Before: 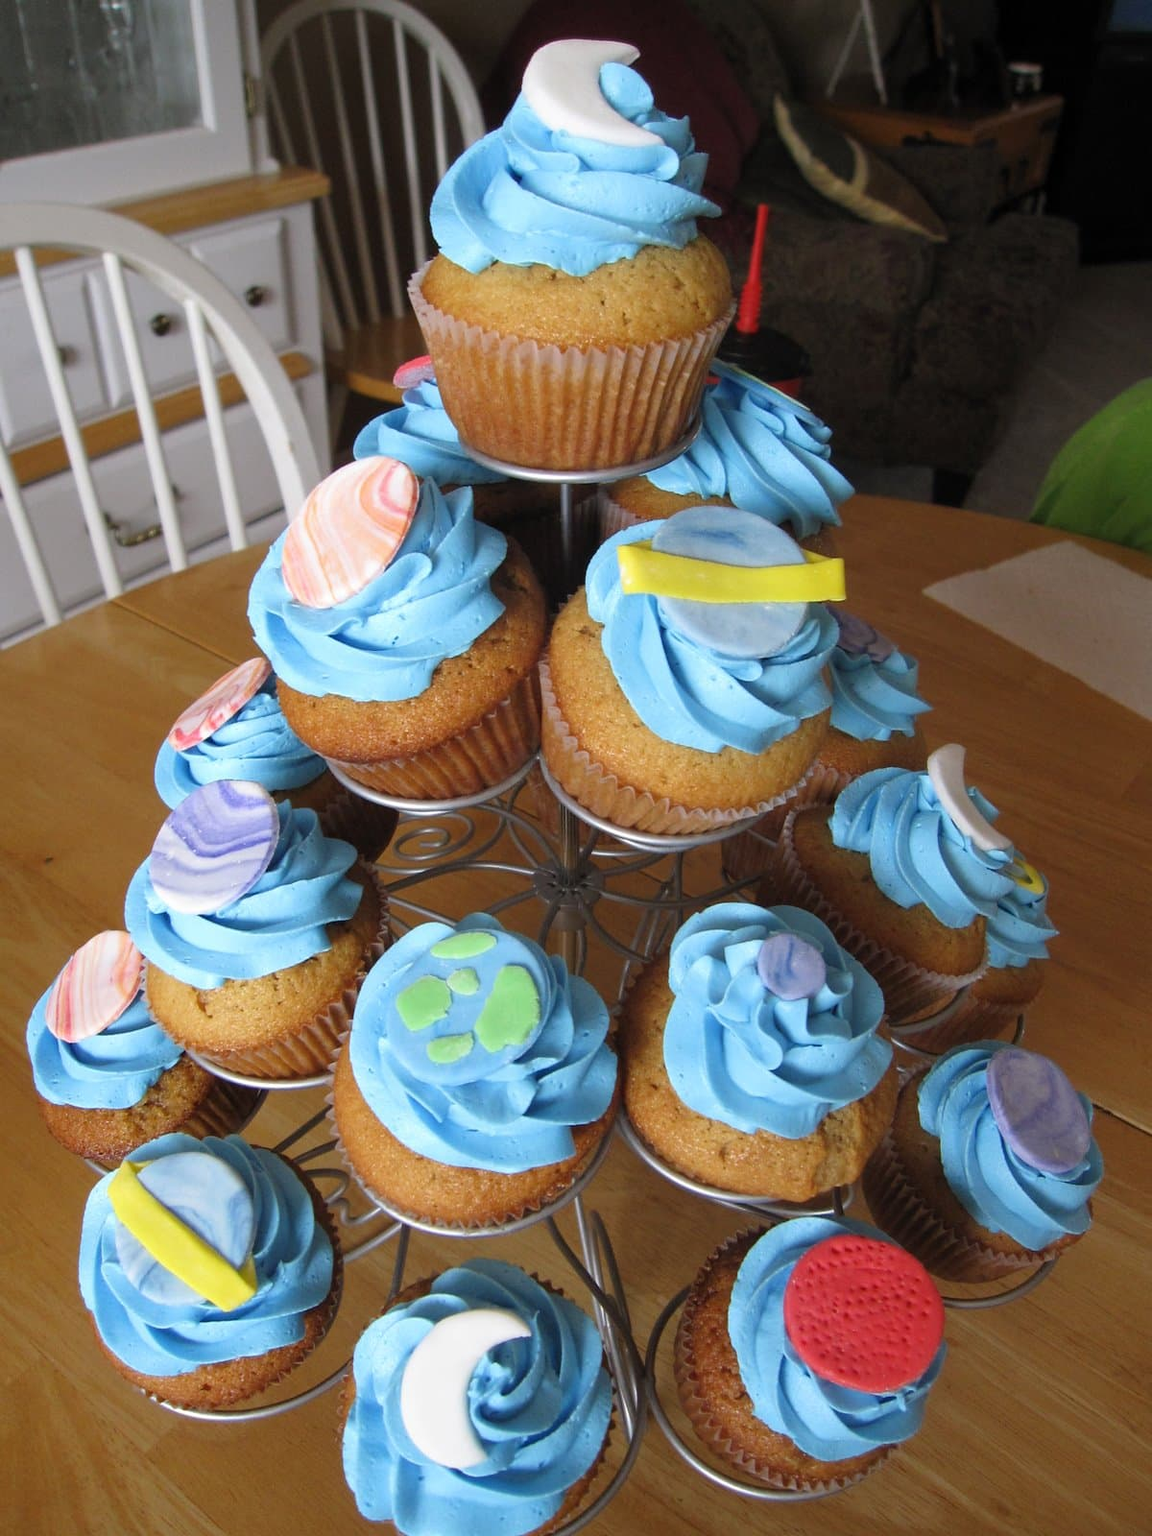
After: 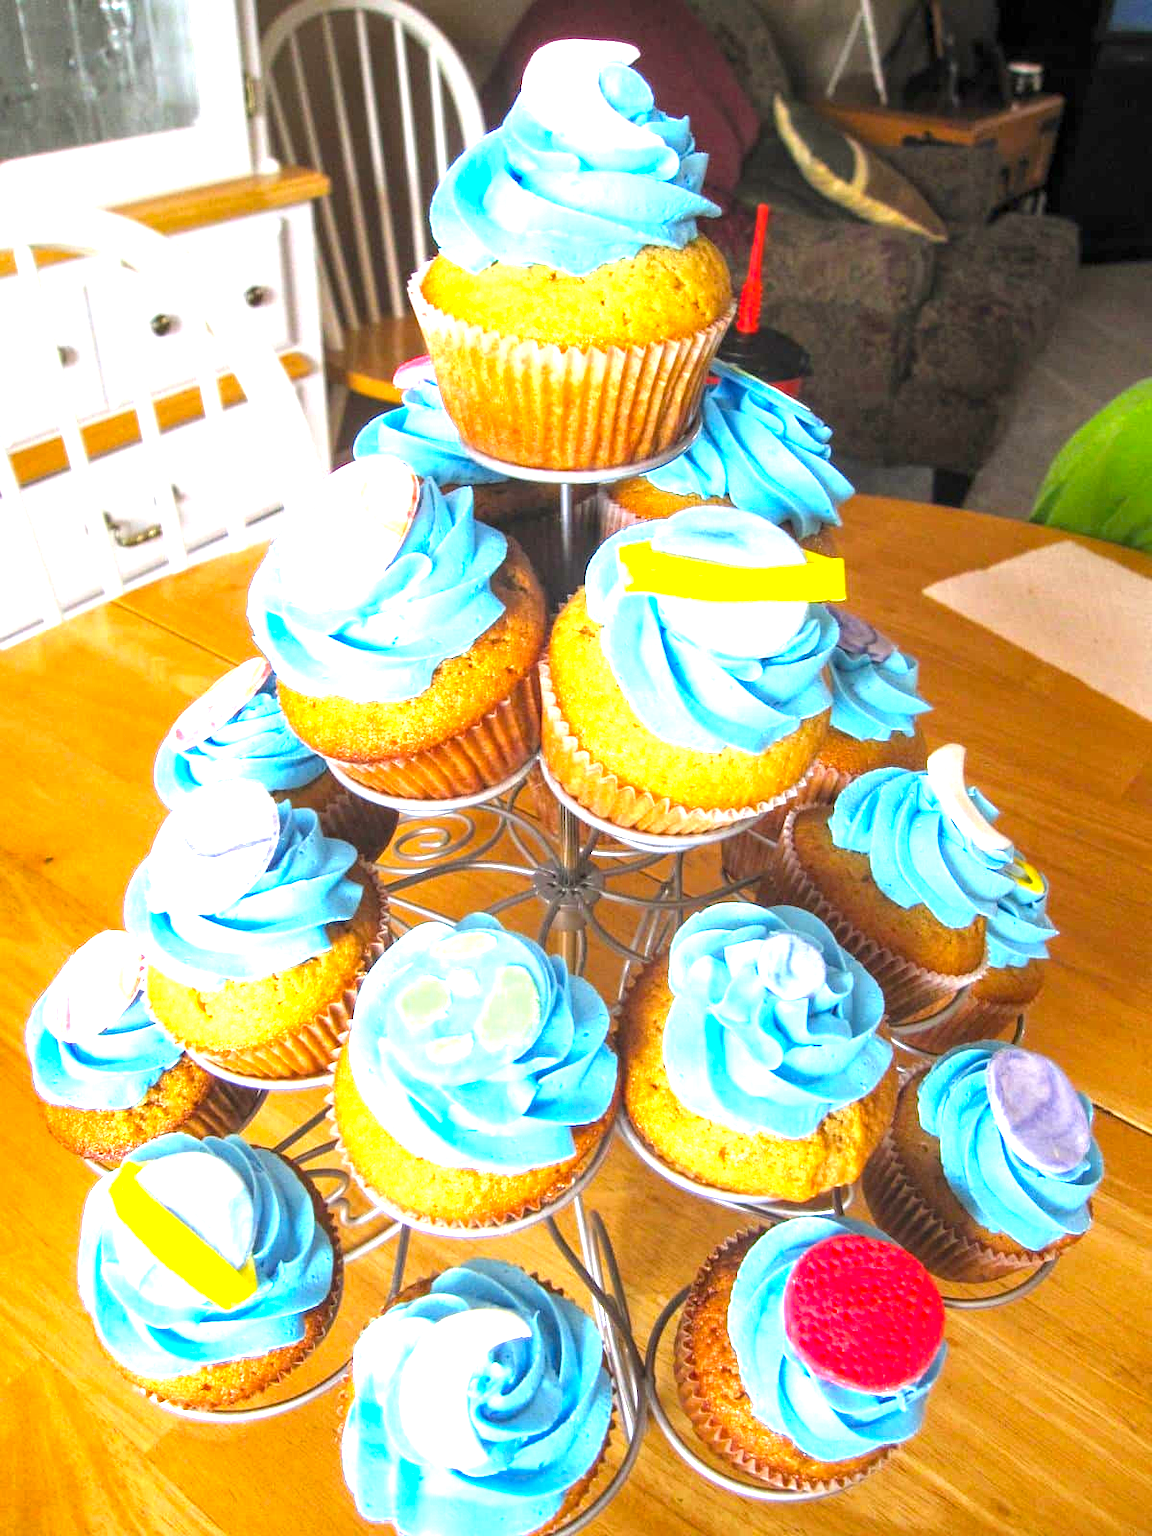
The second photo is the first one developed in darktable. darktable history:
exposure: exposure 1.997 EV, compensate exposure bias true, compensate highlight preservation false
local contrast: on, module defaults
color balance rgb: perceptual saturation grading › global saturation 30.321%, global vibrance 11.633%, contrast 4.851%
